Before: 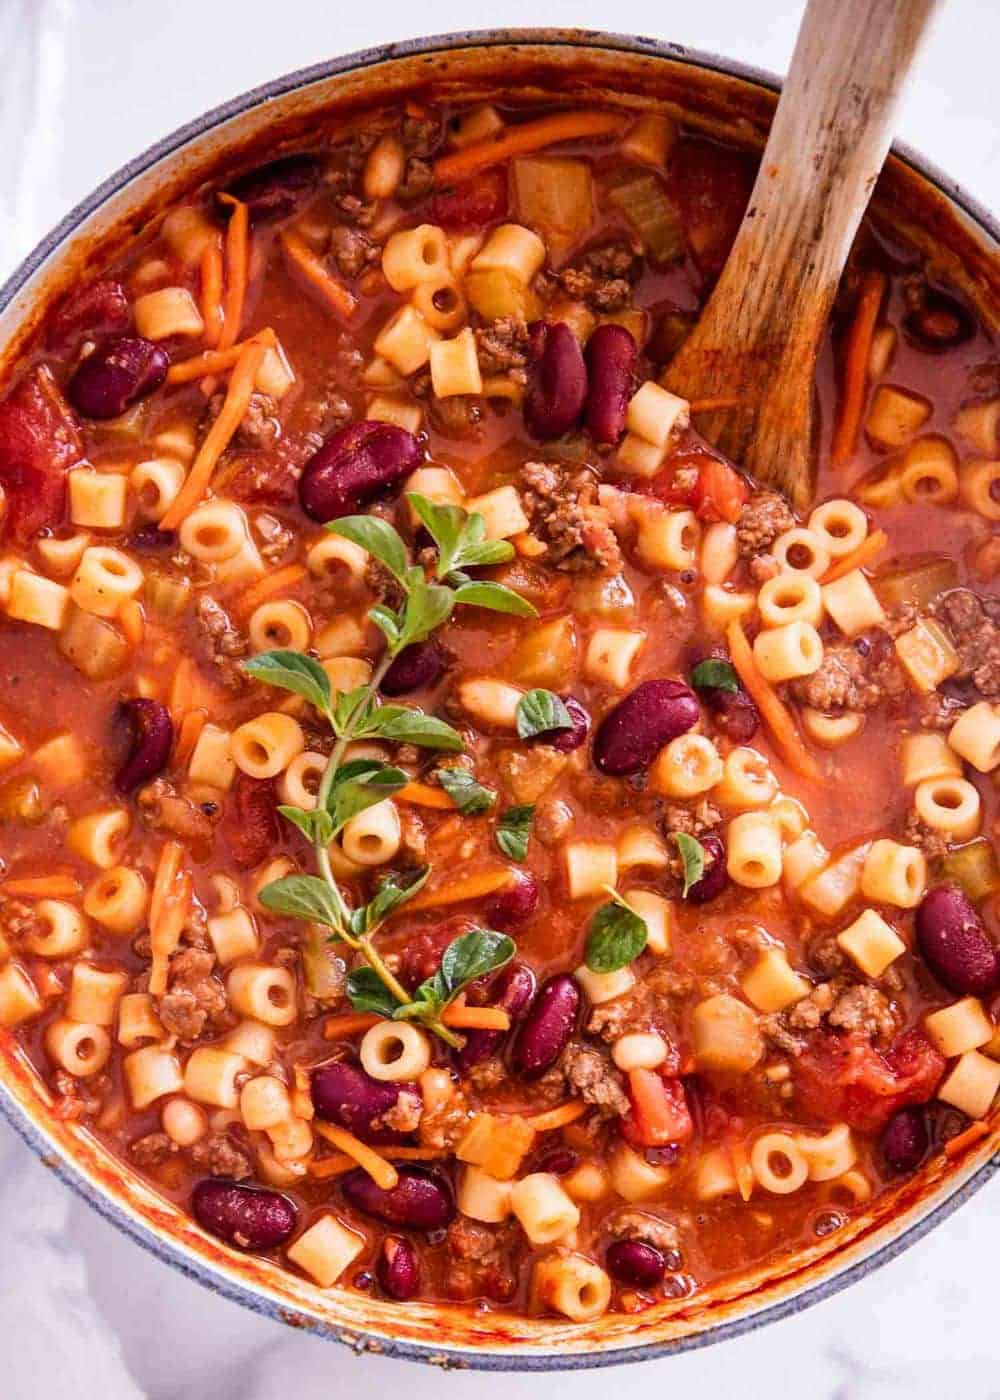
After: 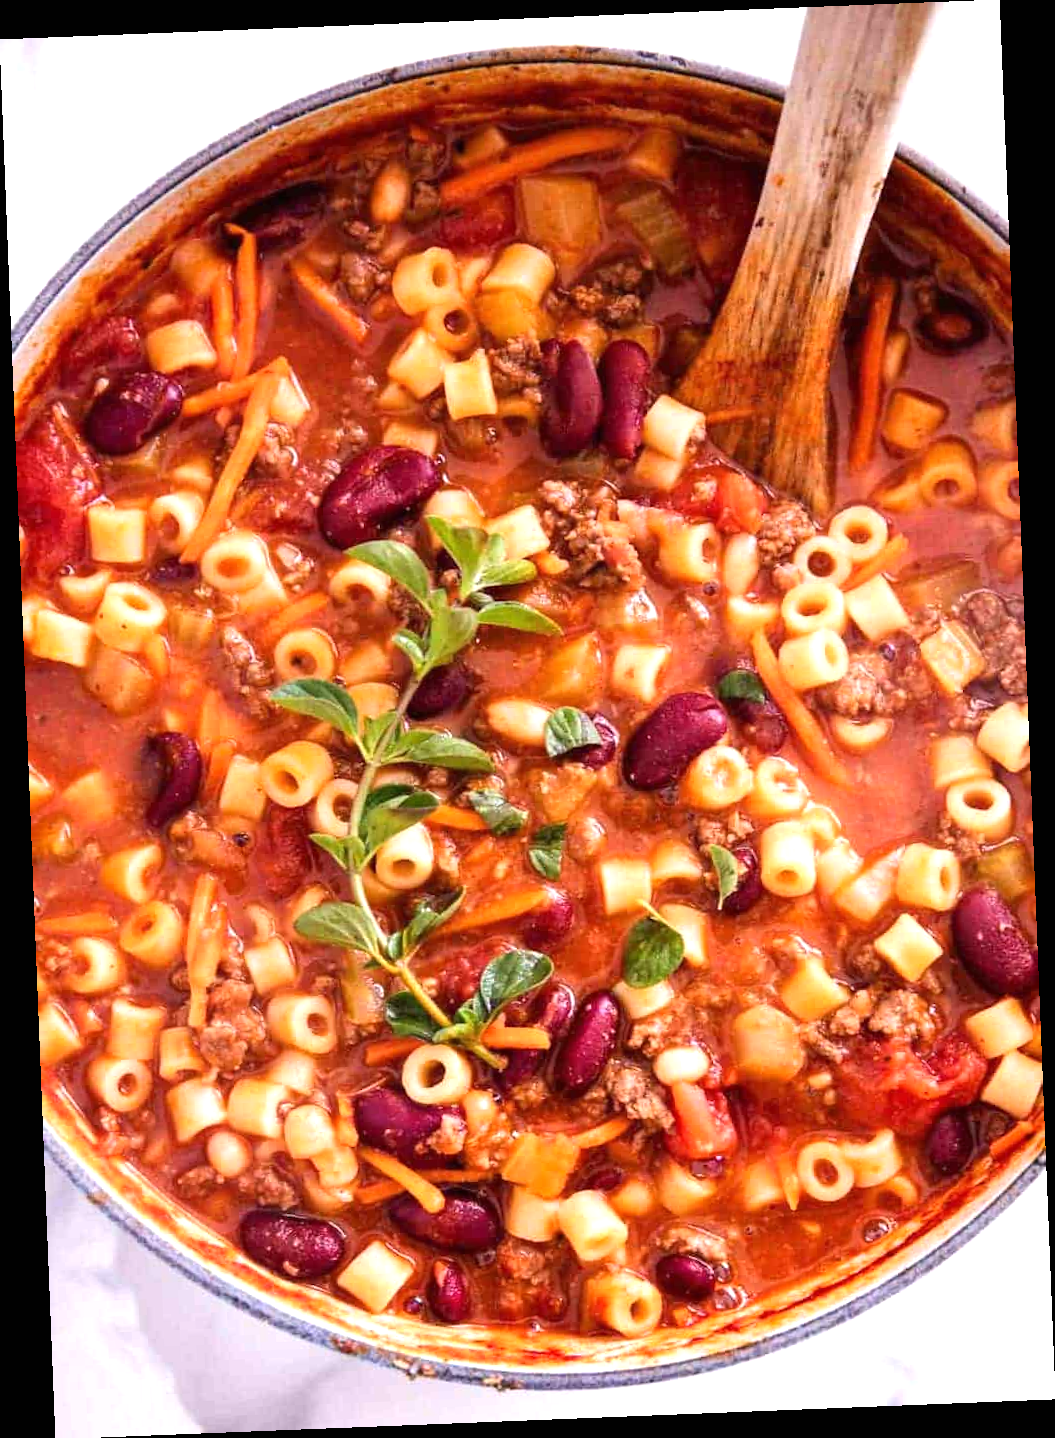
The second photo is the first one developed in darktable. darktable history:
rotate and perspective: rotation -2.29°, automatic cropping off
exposure: black level correction 0, exposure 0.5 EV, compensate highlight preservation false
